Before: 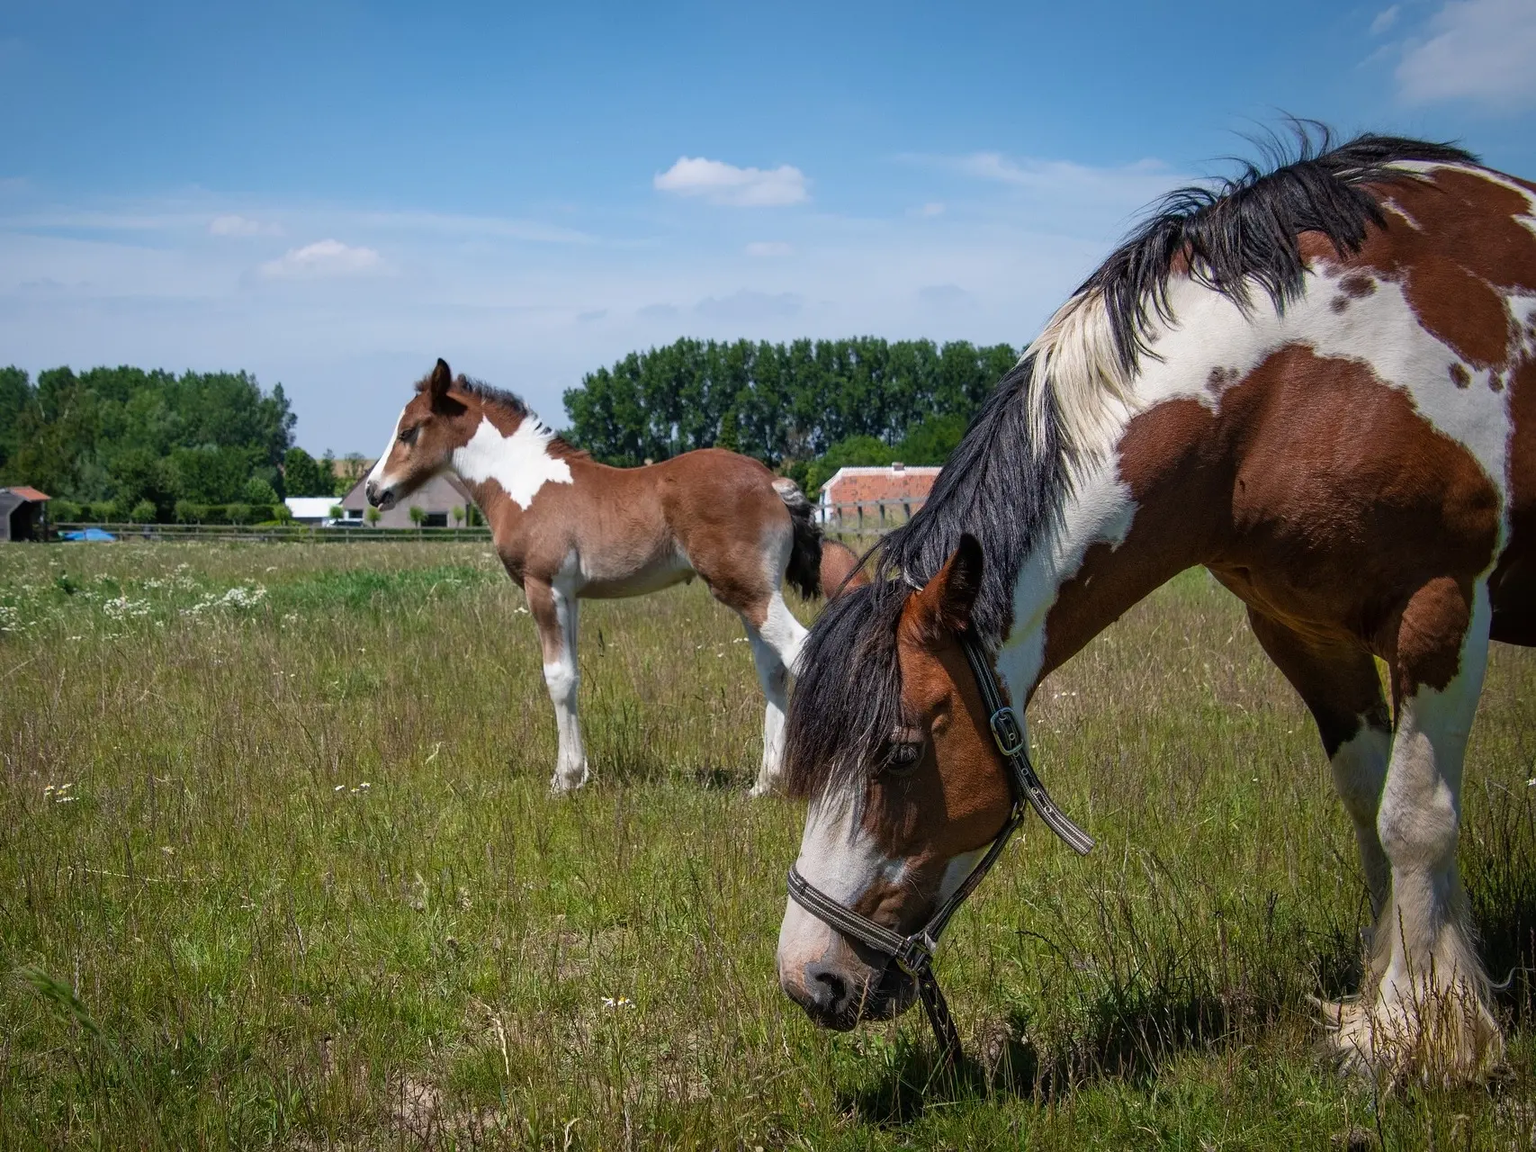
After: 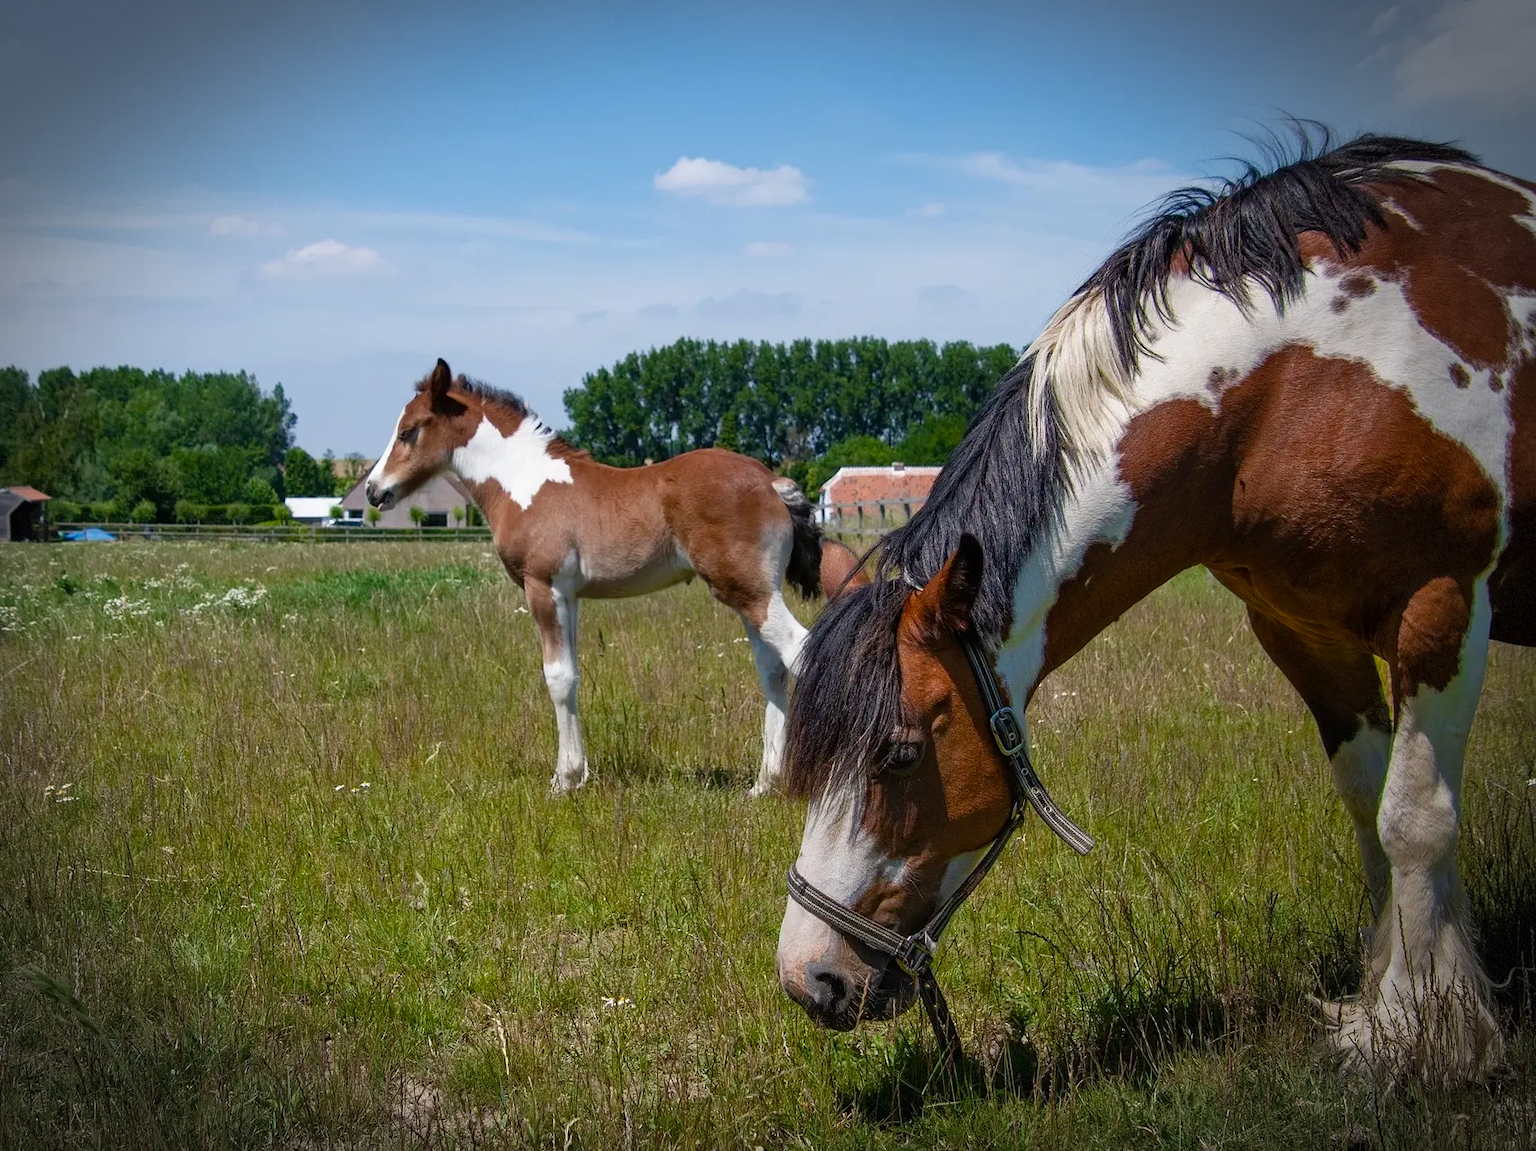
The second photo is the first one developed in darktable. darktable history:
vignetting: brightness -0.575, automatic ratio true, dithering 8-bit output
color balance rgb: perceptual saturation grading › global saturation 0.205%, perceptual saturation grading › highlights -15.313%, perceptual saturation grading › shadows 24.793%, global vibrance 20%
